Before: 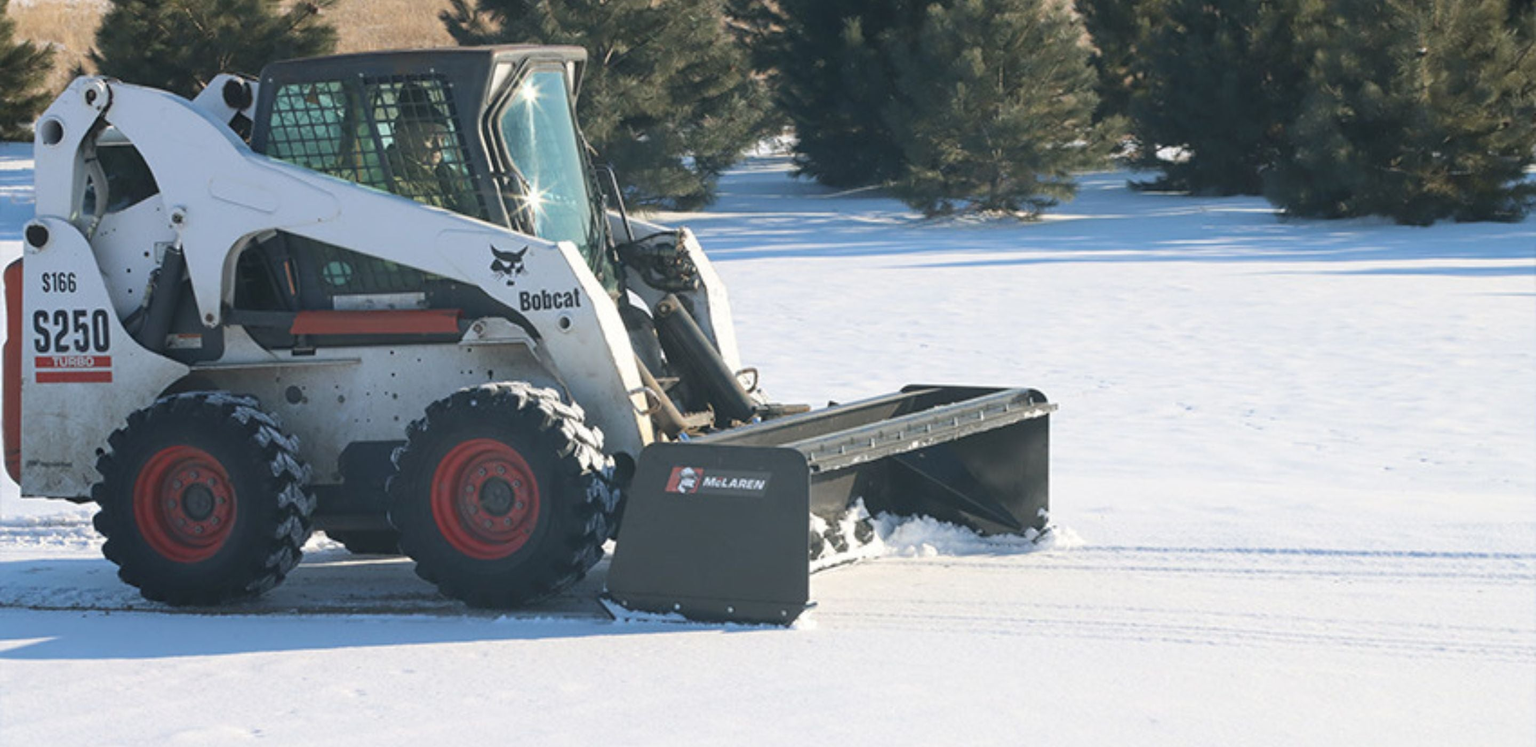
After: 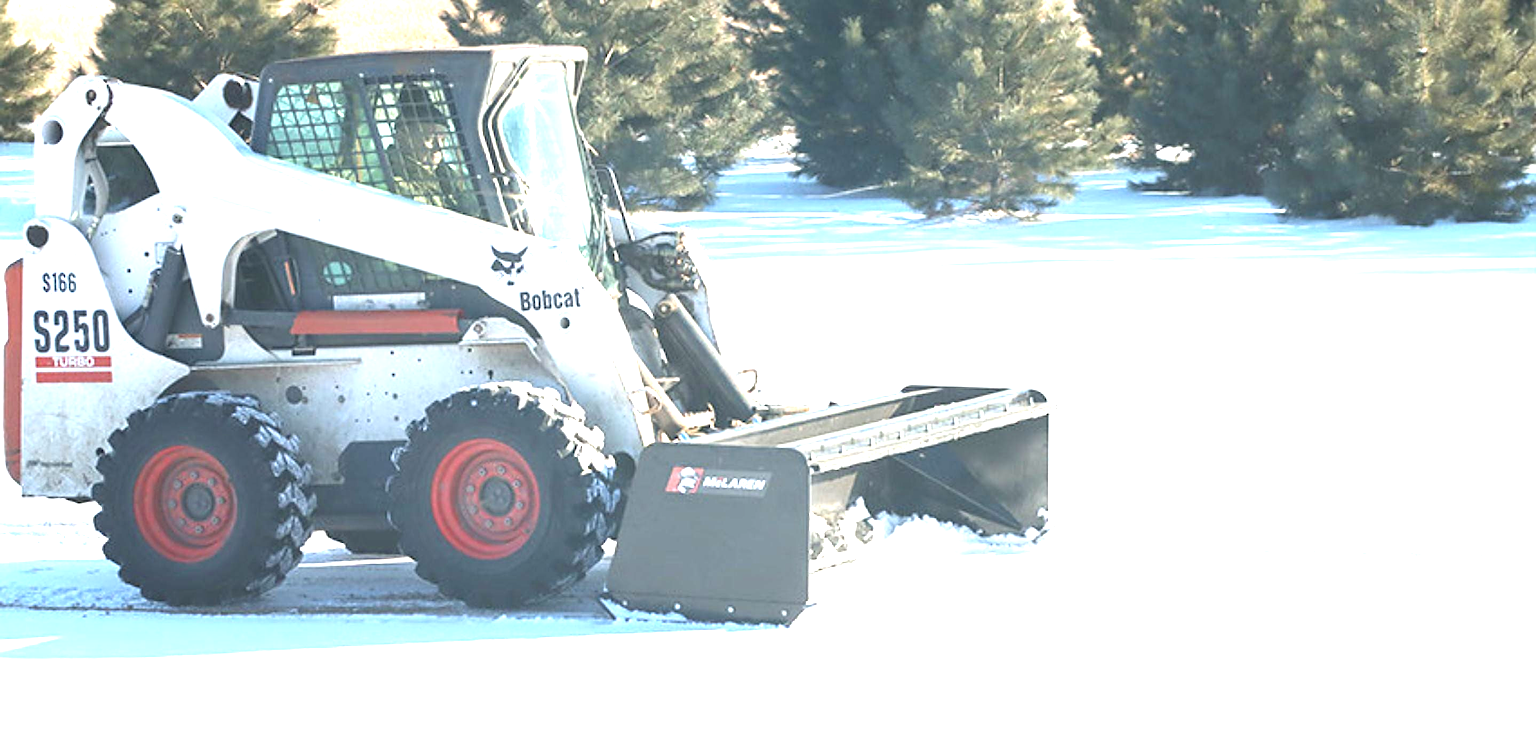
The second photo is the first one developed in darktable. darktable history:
exposure: black level correction 0, exposure 1.975 EV, compensate exposure bias true, compensate highlight preservation false
sharpen: on, module defaults
